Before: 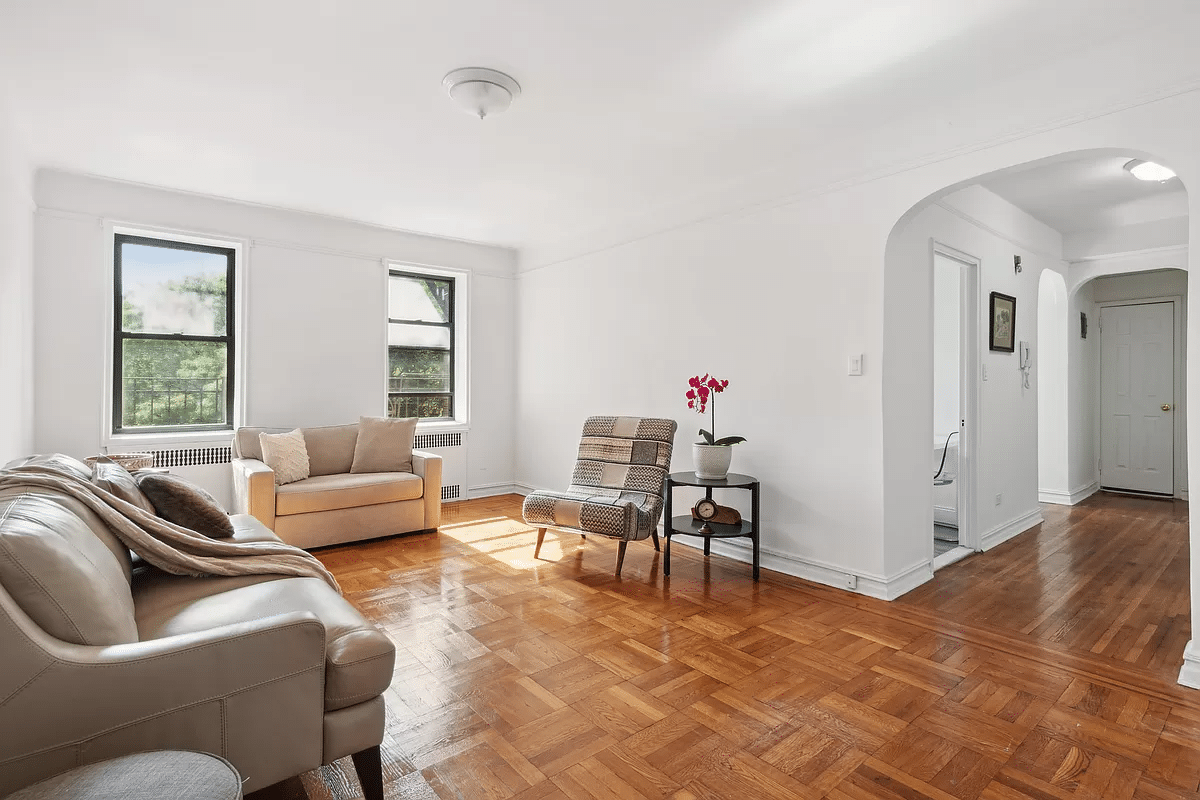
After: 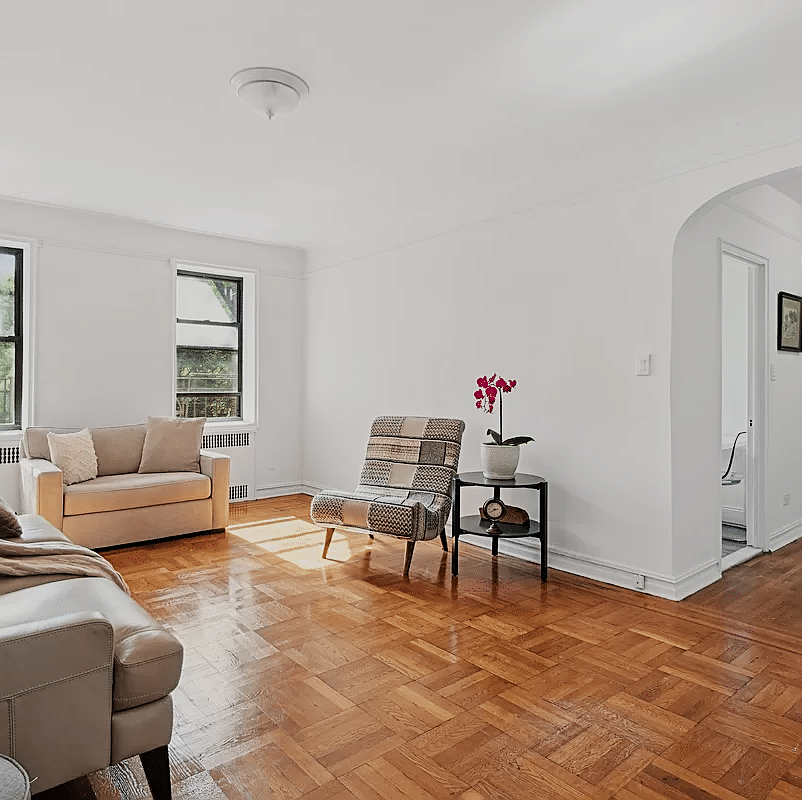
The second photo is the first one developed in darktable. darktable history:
sharpen: on, module defaults
filmic rgb: white relative exposure 3.9 EV, hardness 4.26
crop and rotate: left 17.732%, right 15.423%
tone equalizer: on, module defaults
